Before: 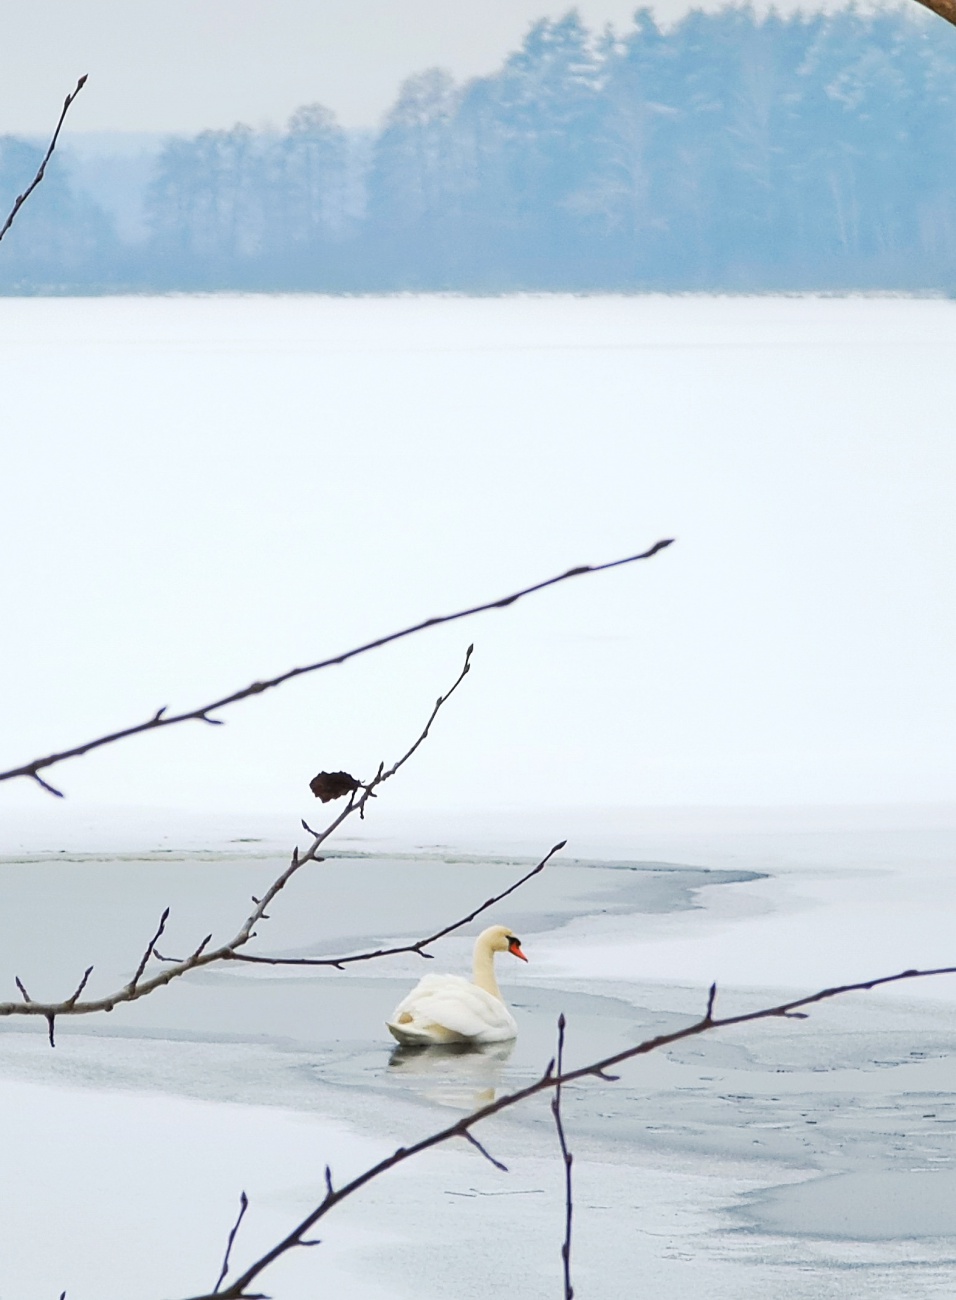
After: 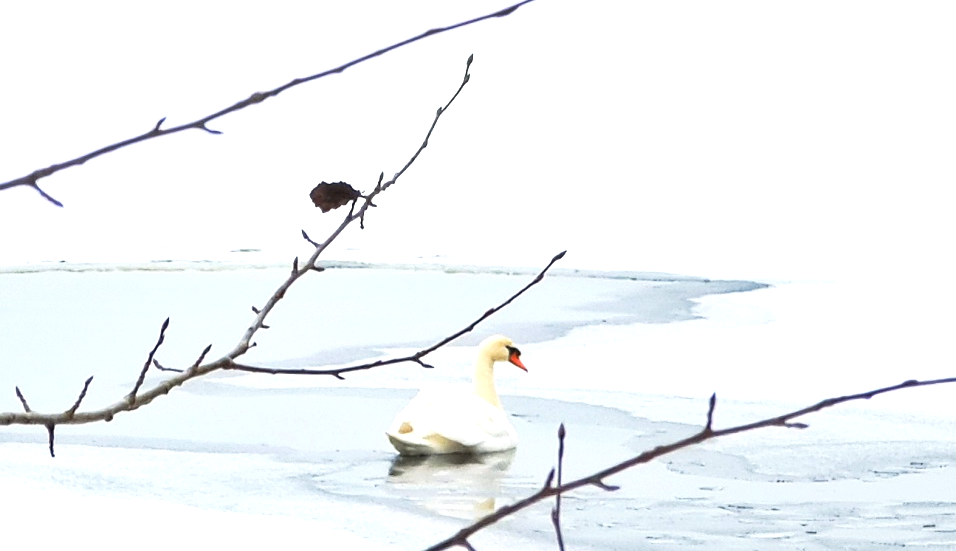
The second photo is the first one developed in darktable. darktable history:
exposure: black level correction 0, exposure 0.698 EV, compensate highlight preservation false
base curve: preserve colors none
crop: top 45.453%, bottom 12.155%
